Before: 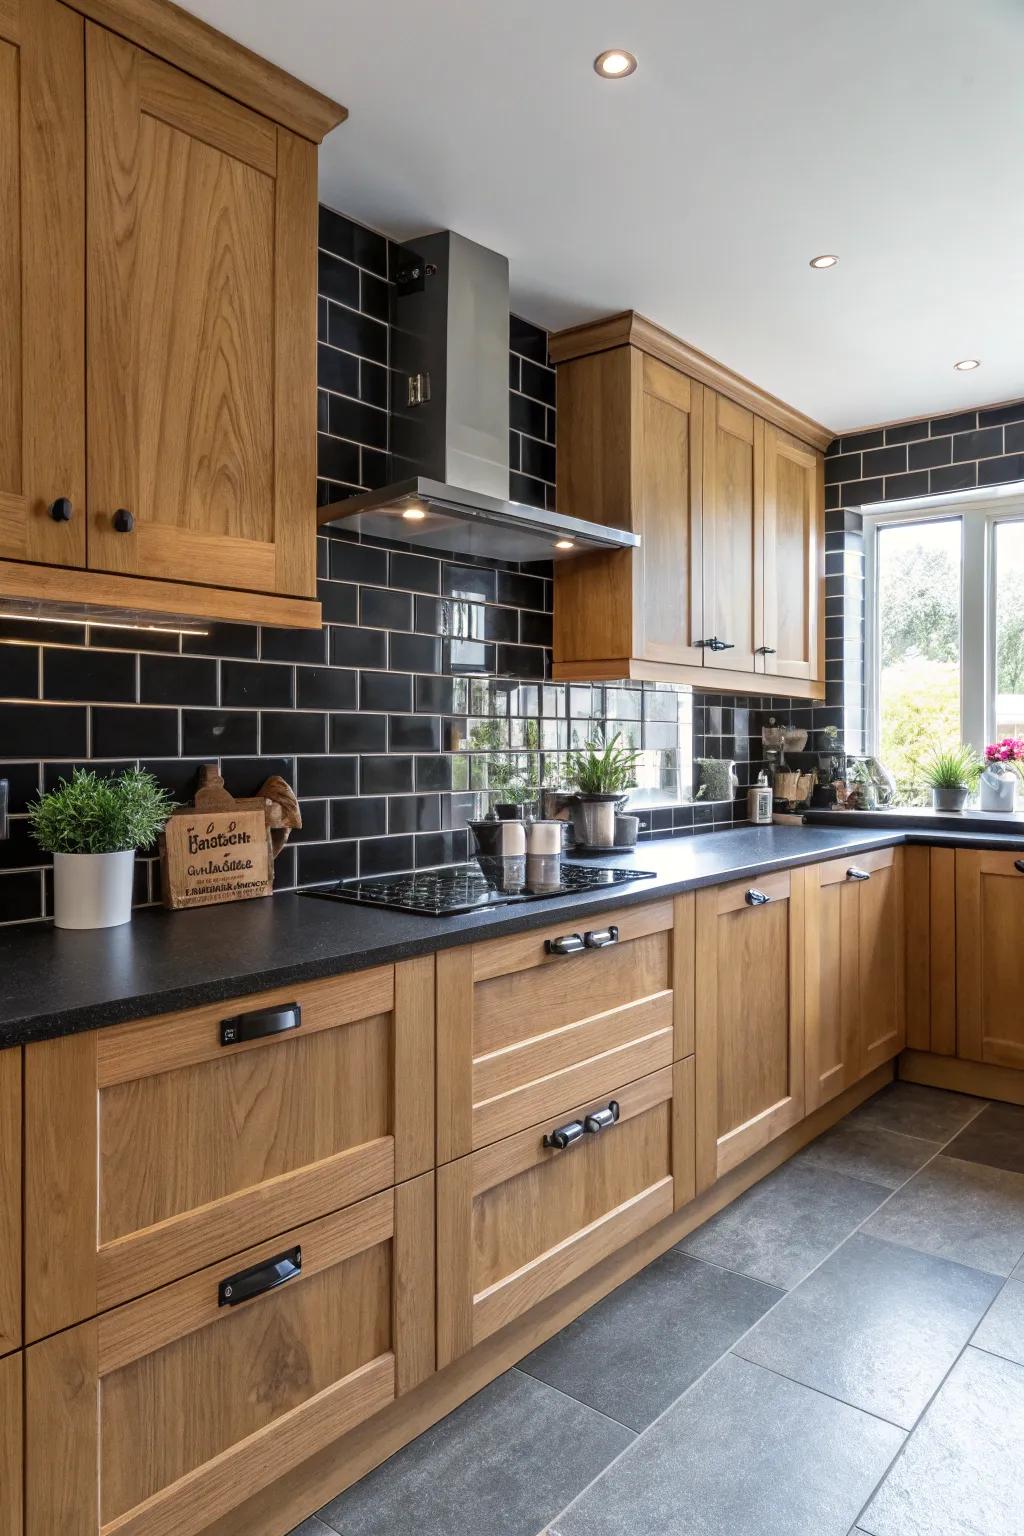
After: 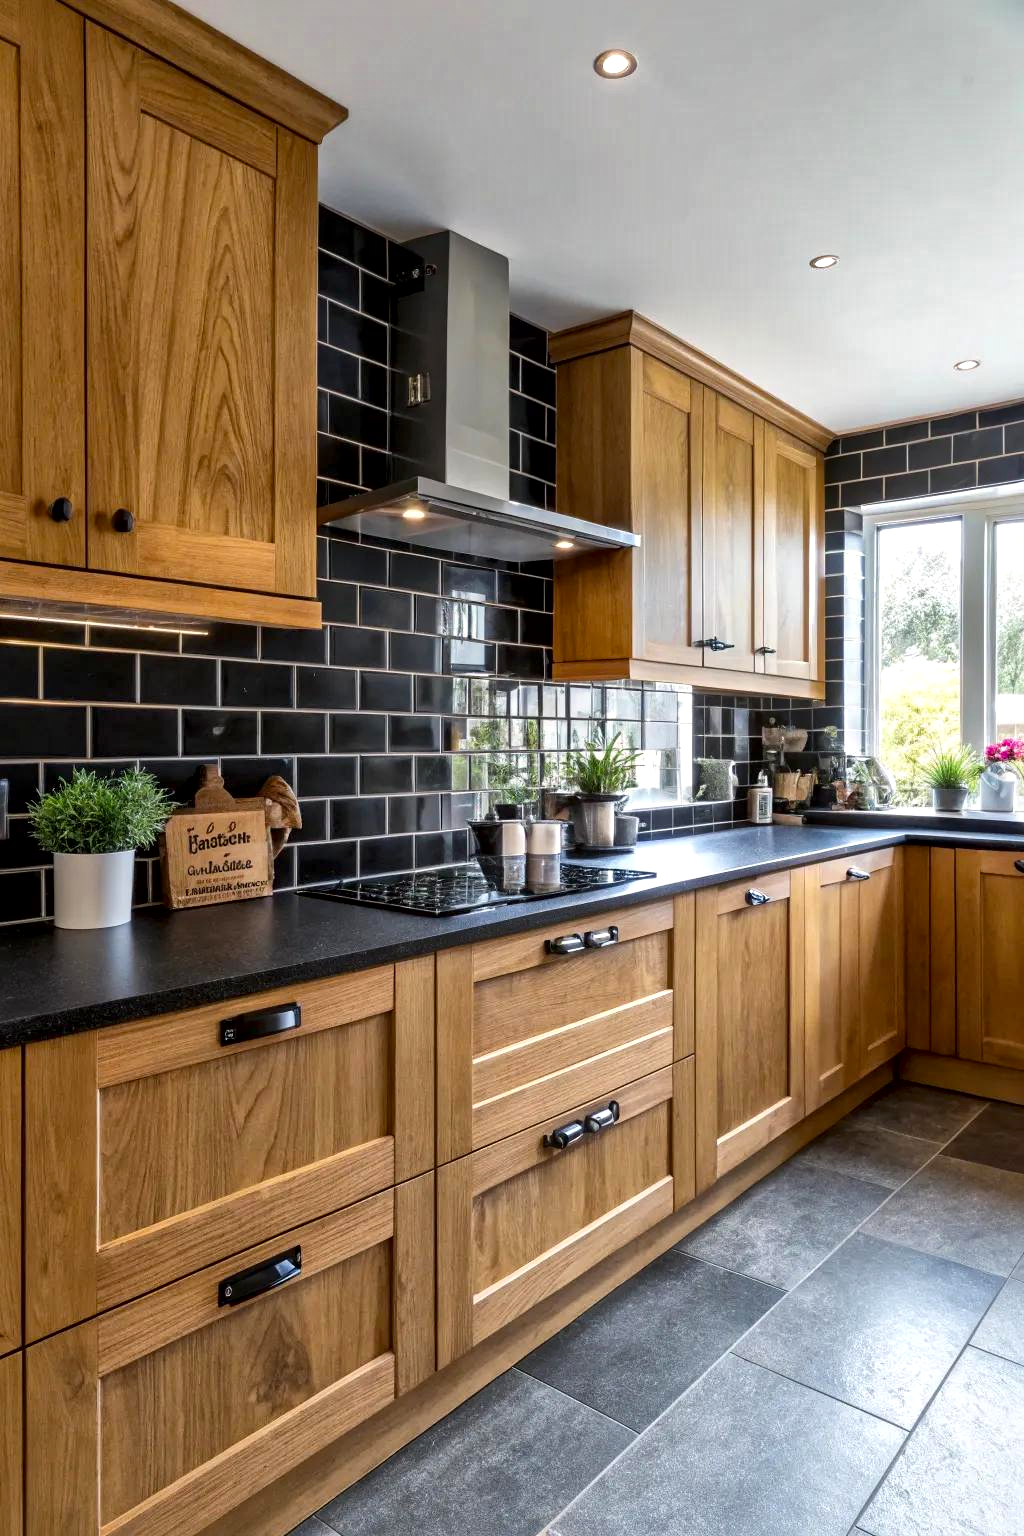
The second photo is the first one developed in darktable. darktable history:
local contrast: mode bilateral grid, contrast 20, coarseness 51, detail 173%, midtone range 0.2
color balance rgb: perceptual saturation grading › global saturation 19.866%, global vibrance 9.543%
